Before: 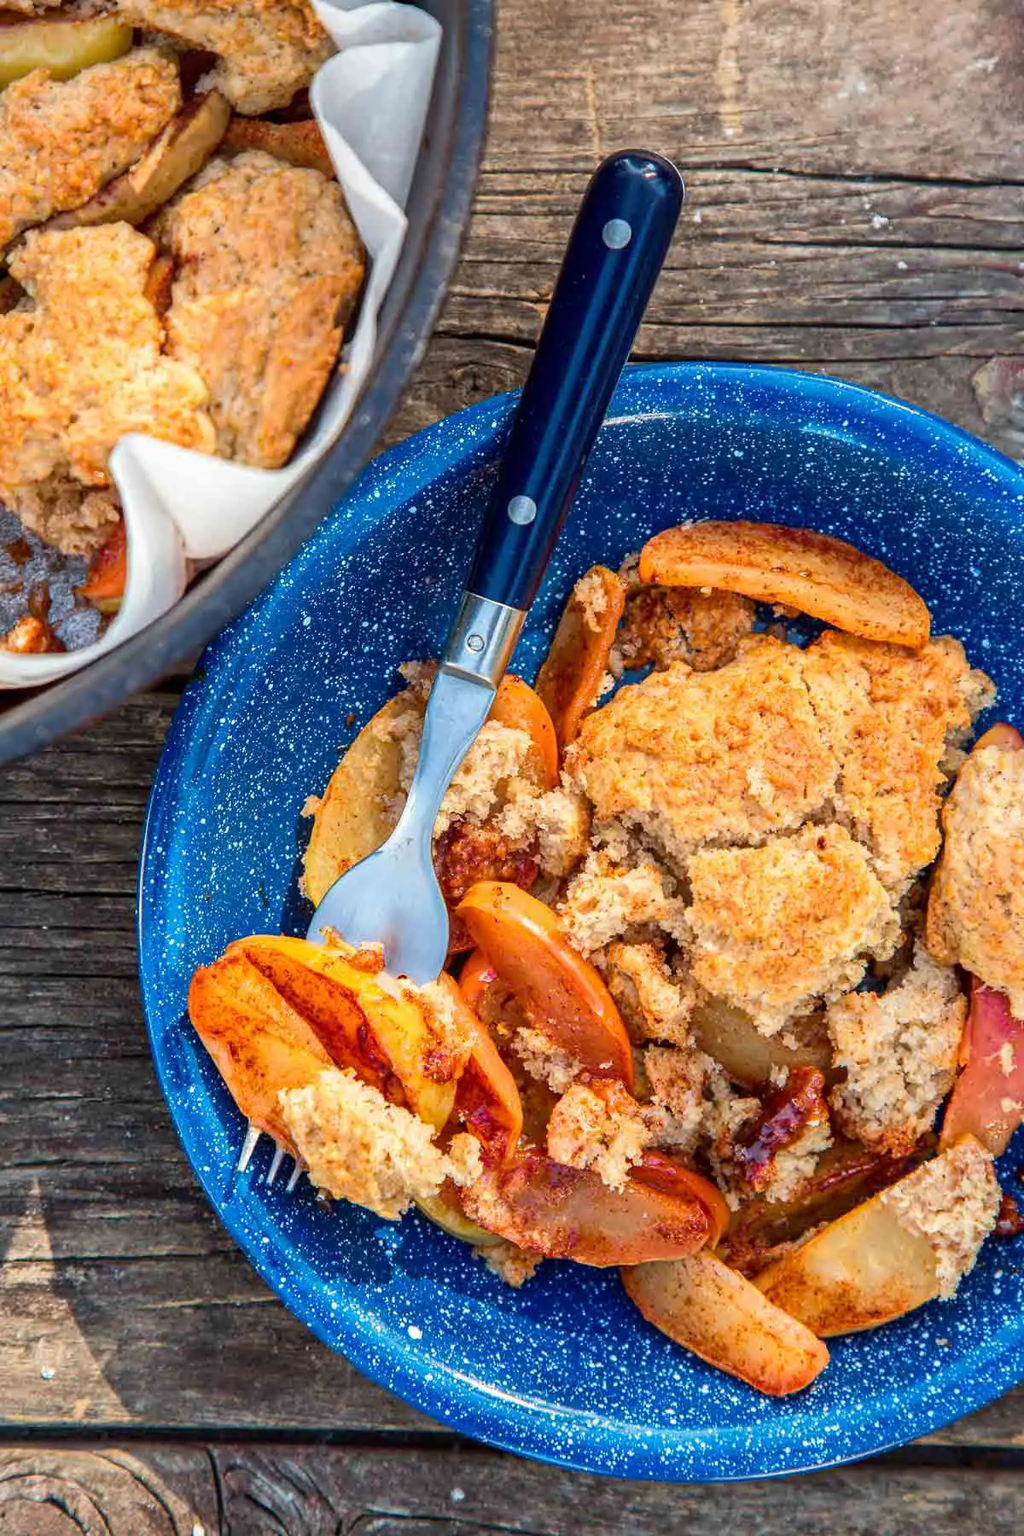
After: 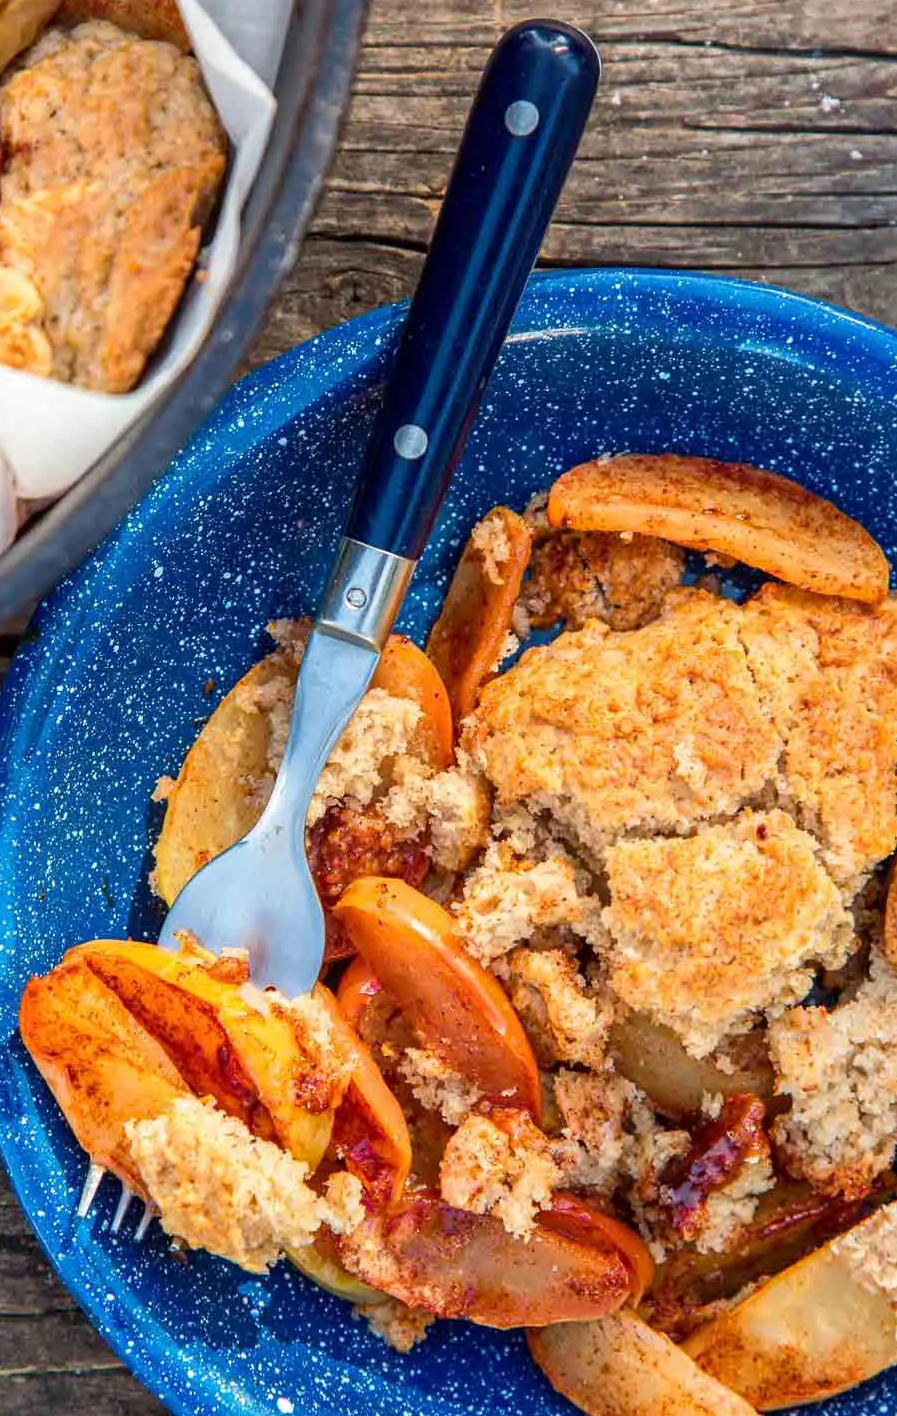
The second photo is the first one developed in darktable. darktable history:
crop: left 16.818%, top 8.69%, right 8.366%, bottom 12.597%
